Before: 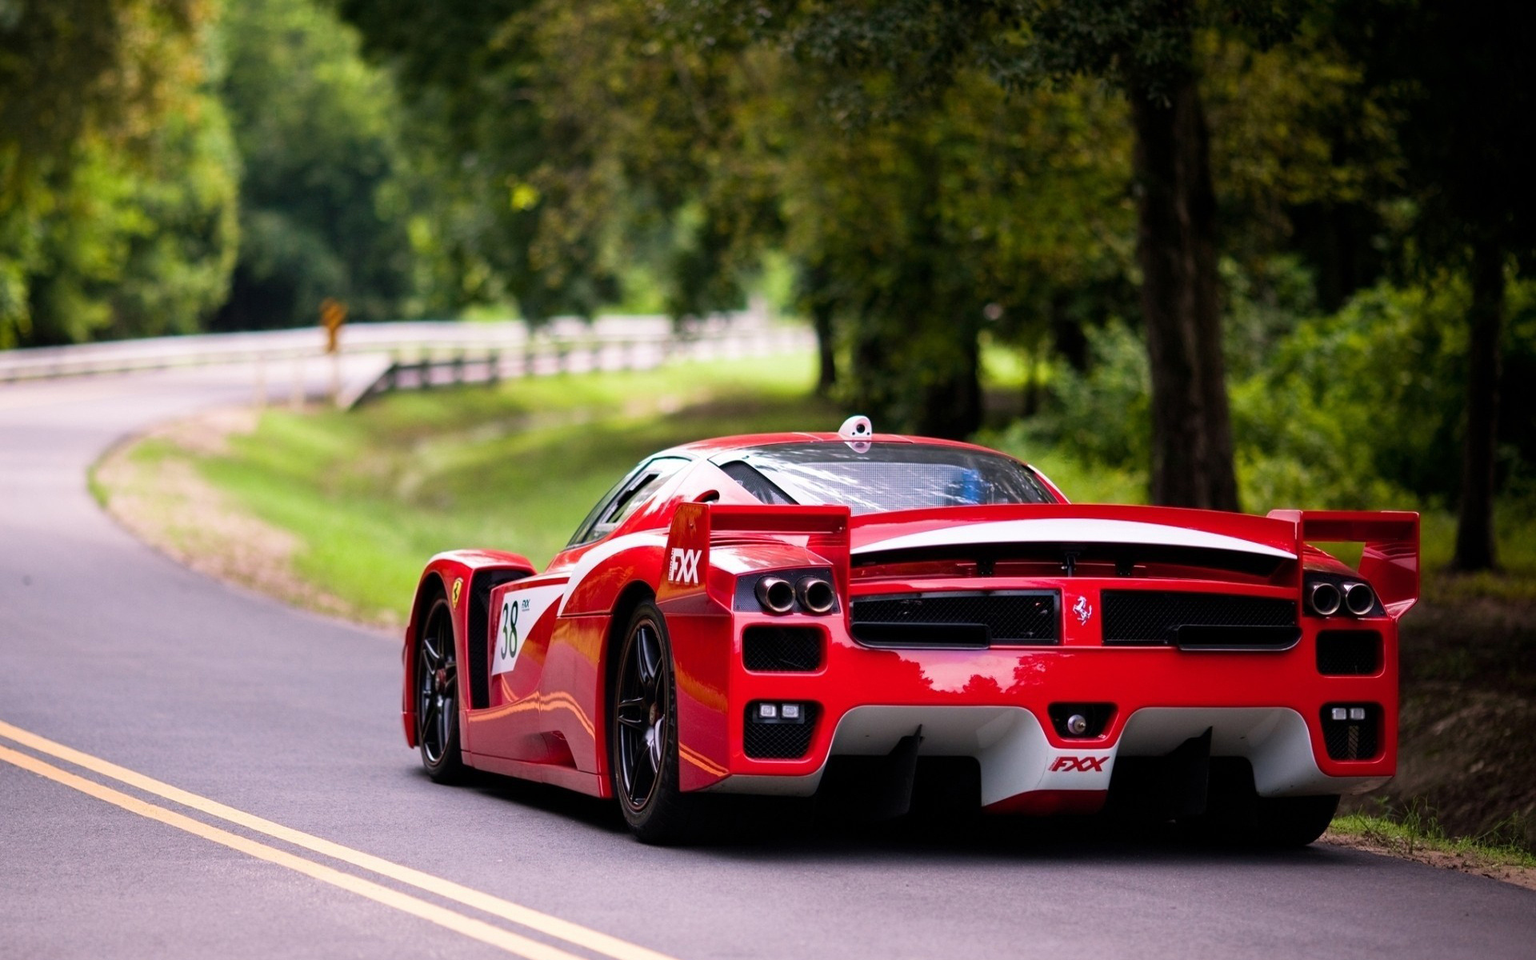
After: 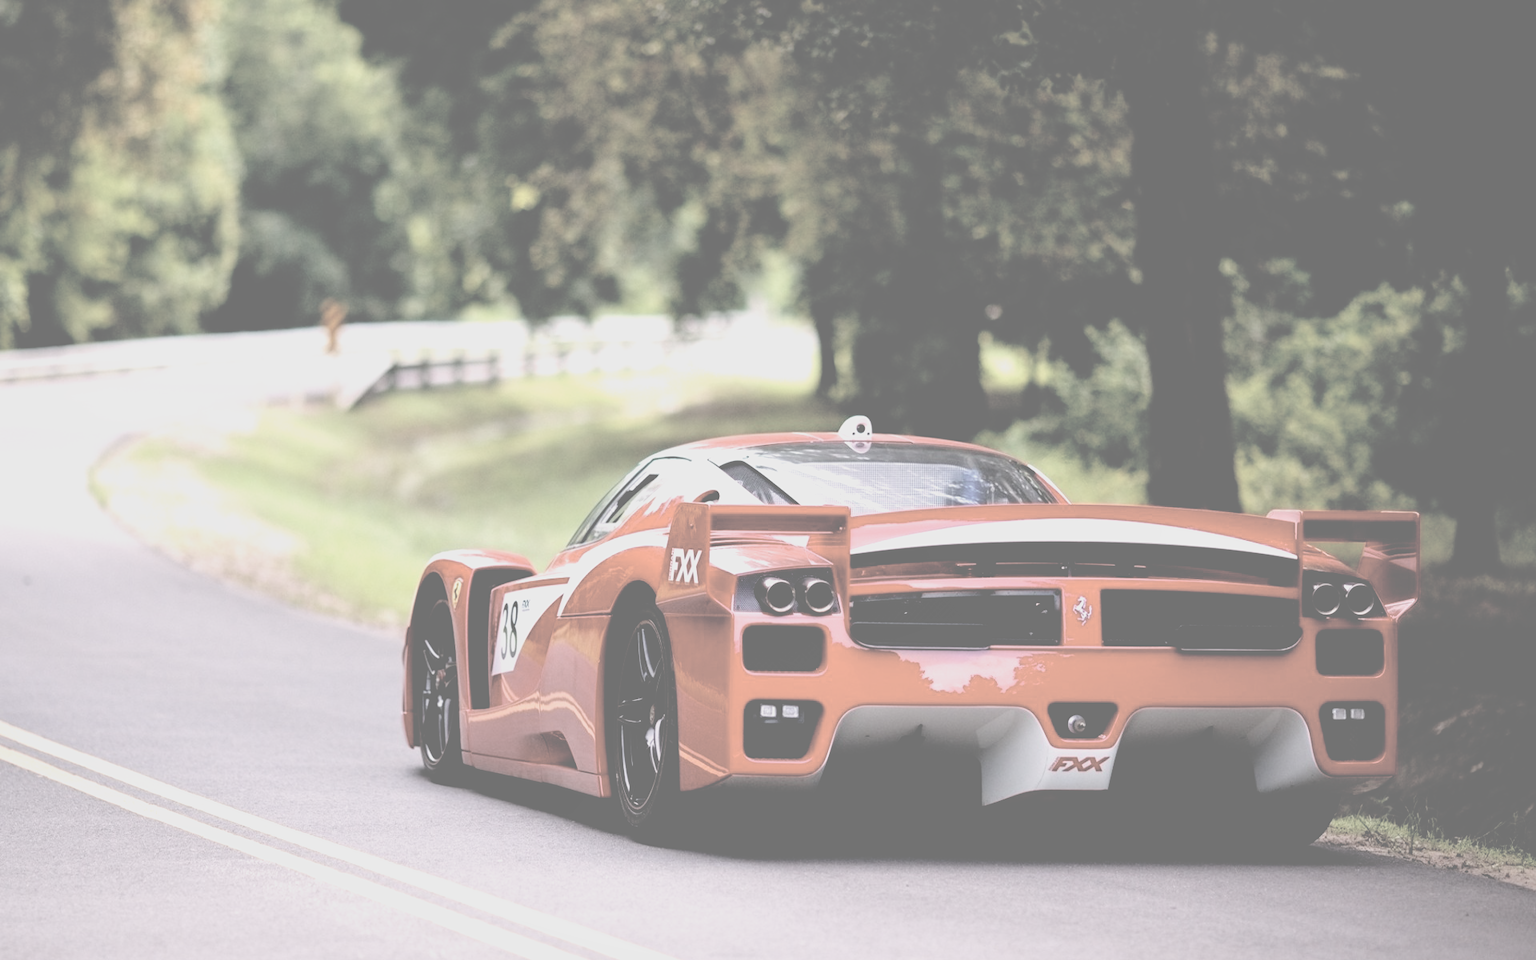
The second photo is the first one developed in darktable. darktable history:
filmic rgb: black relative exposure -8.2 EV, white relative exposure 2.2 EV, threshold 3 EV, hardness 7.11, latitude 85.74%, contrast 1.696, highlights saturation mix -4%, shadows ↔ highlights balance -2.69%, preserve chrominance no, color science v5 (2021), contrast in shadows safe, contrast in highlights safe, enable highlight reconstruction true
contrast brightness saturation: contrast -0.32, brightness 0.75, saturation -0.78
shadows and highlights: radius 125.46, shadows 21.19, highlights -21.19, low approximation 0.01
